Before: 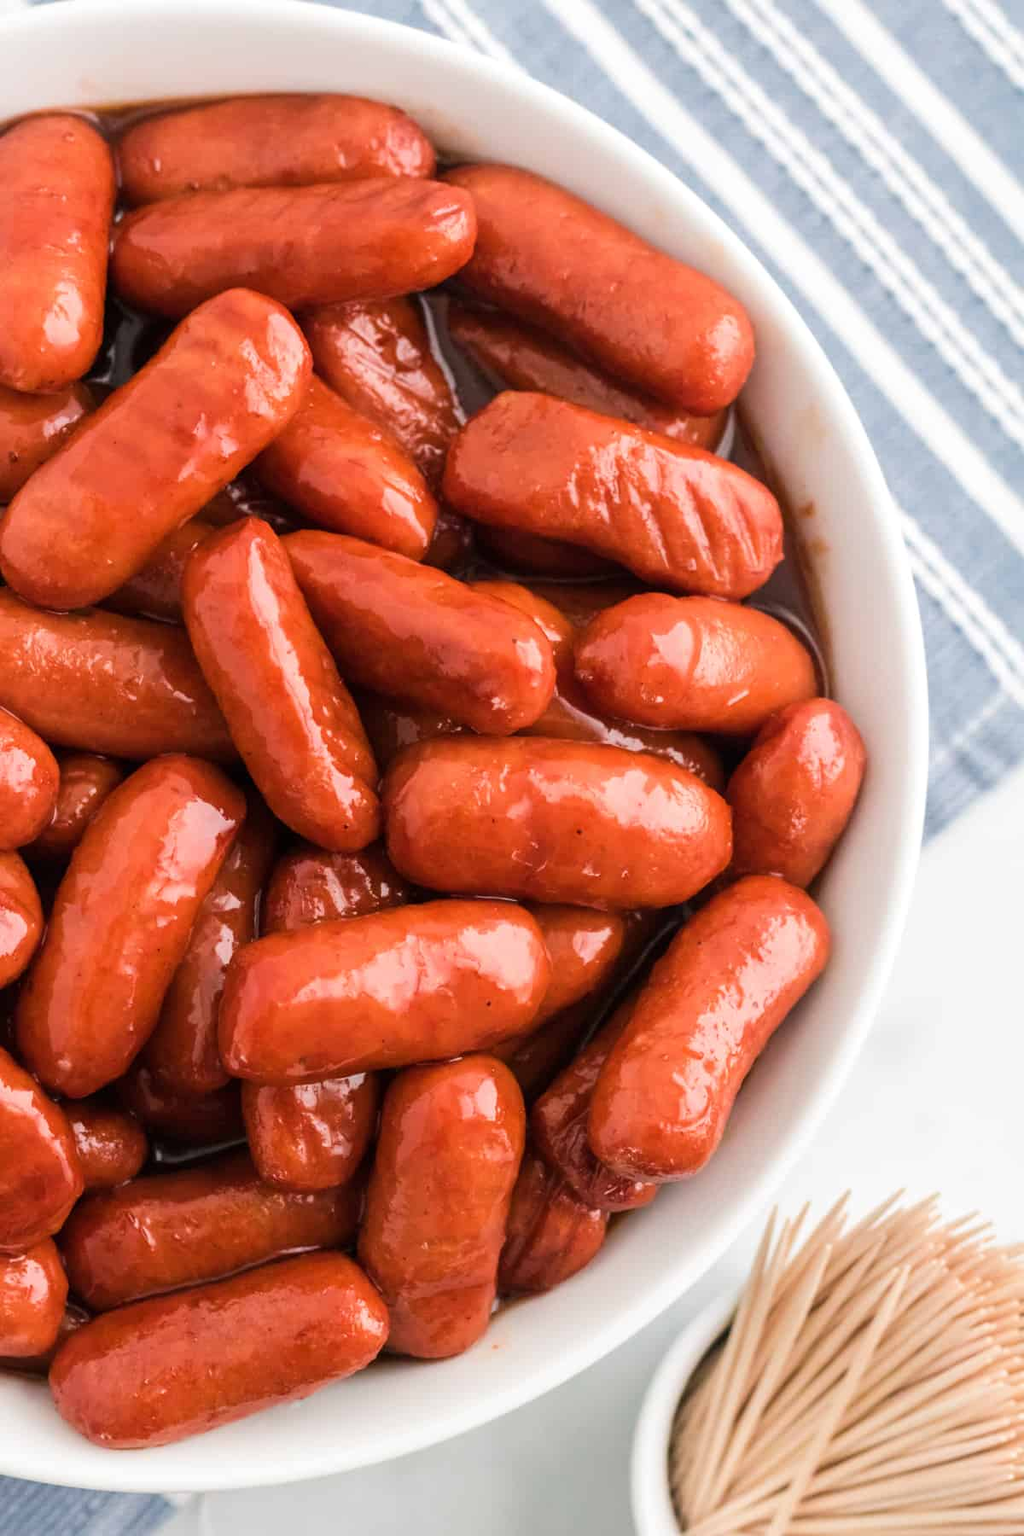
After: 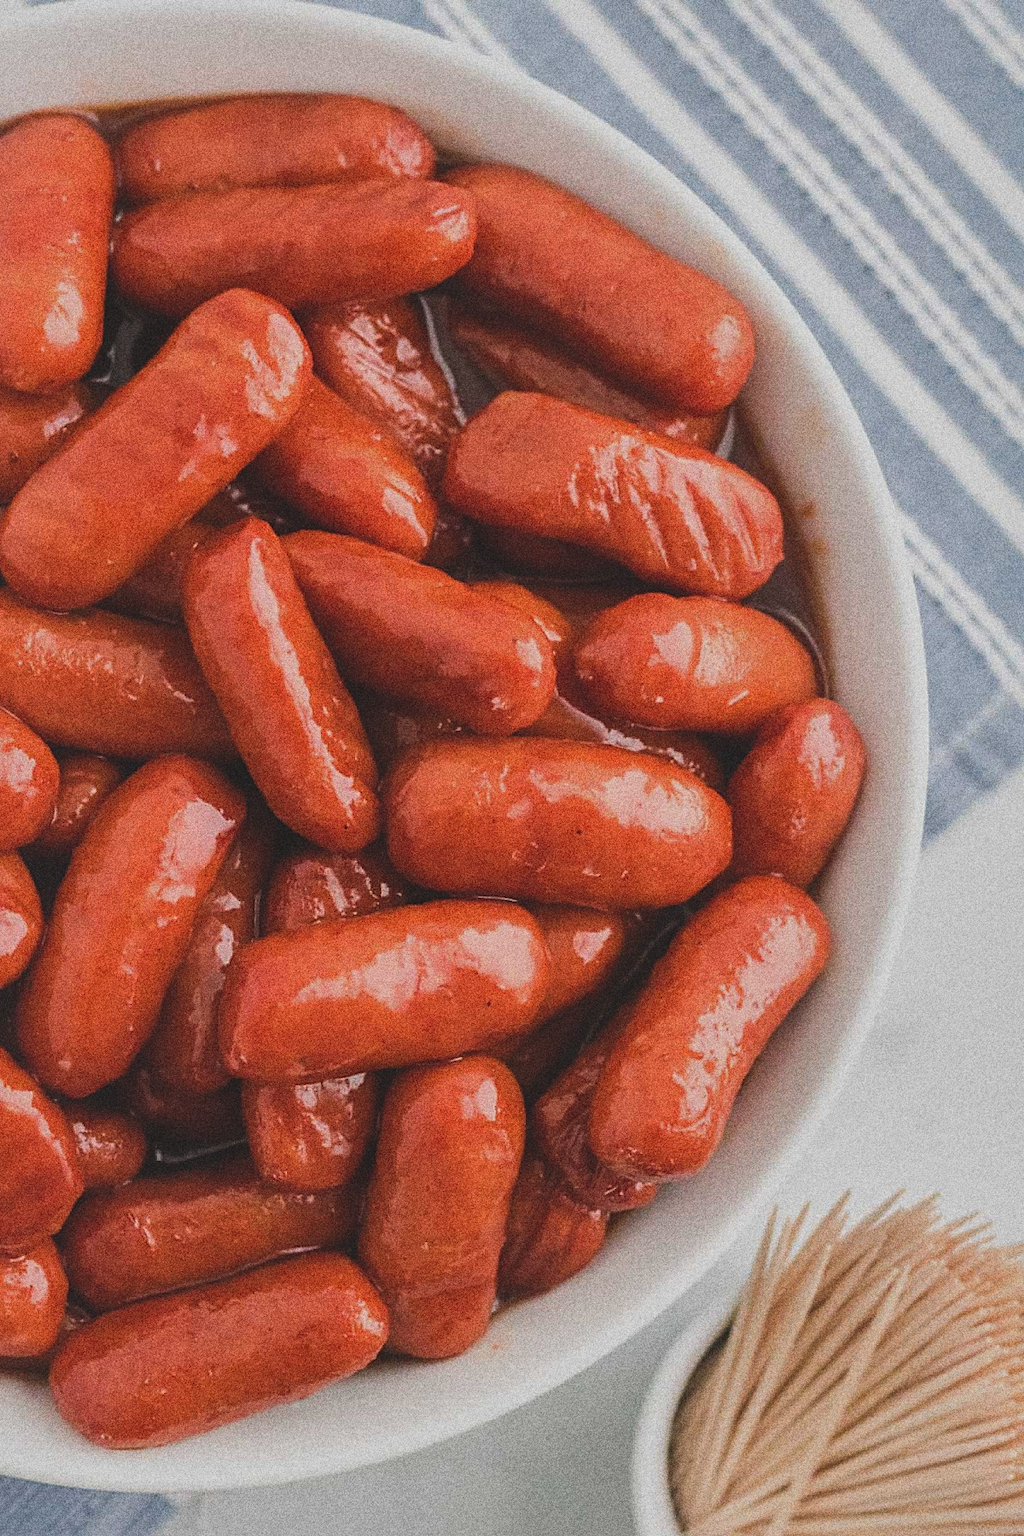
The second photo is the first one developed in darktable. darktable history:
exposure: black level correction -0.015, exposure -0.5 EV, compensate highlight preservation false
shadows and highlights: on, module defaults
grain: coarseness 10.62 ISO, strength 55.56%
sharpen: on, module defaults
